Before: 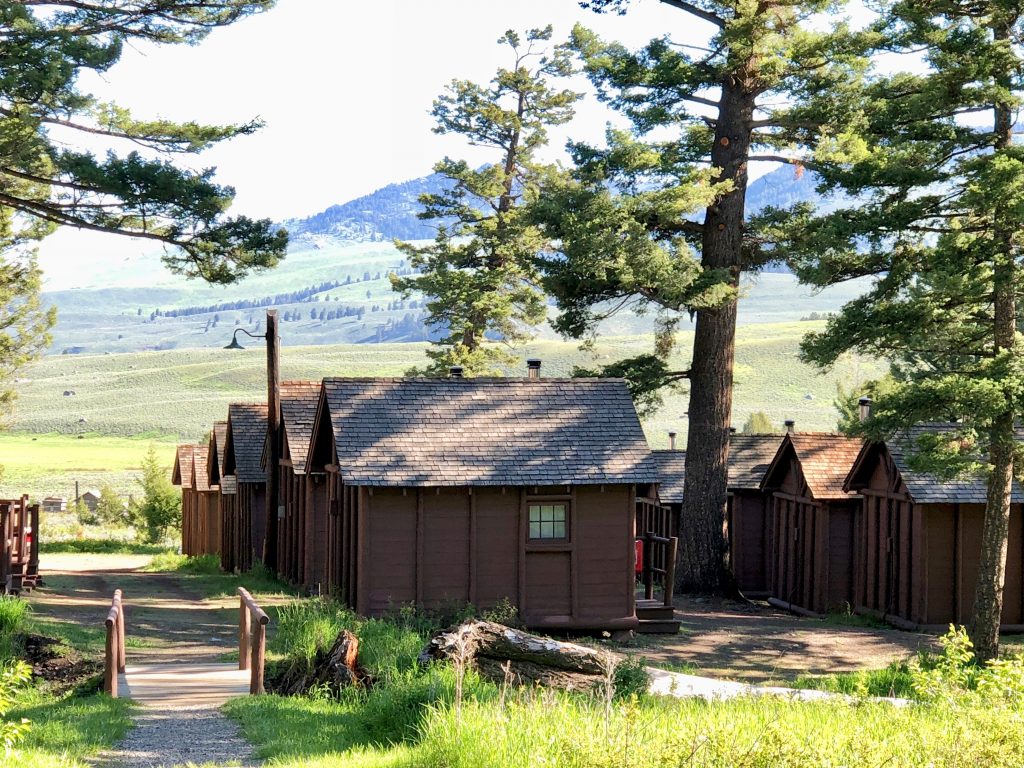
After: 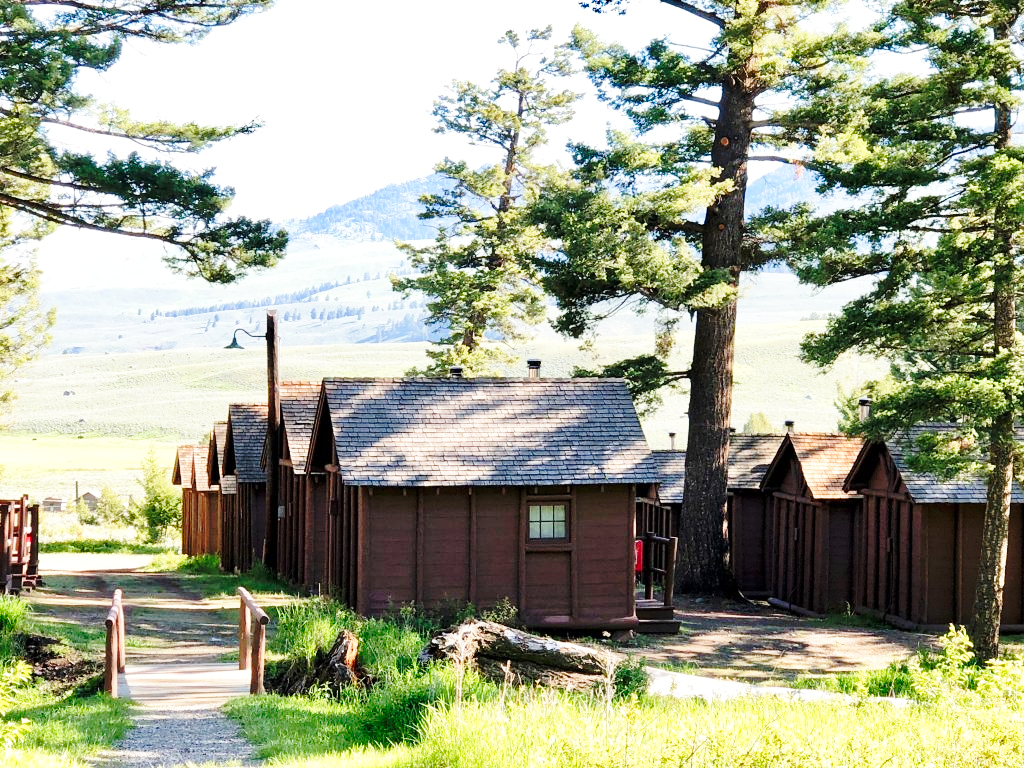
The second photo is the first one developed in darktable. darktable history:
base curve: curves: ch0 [(0, 0) (0.032, 0.037) (0.105, 0.228) (0.435, 0.76) (0.856, 0.983) (1, 1)], preserve colors none
tone equalizer: mask exposure compensation -0.503 EV
